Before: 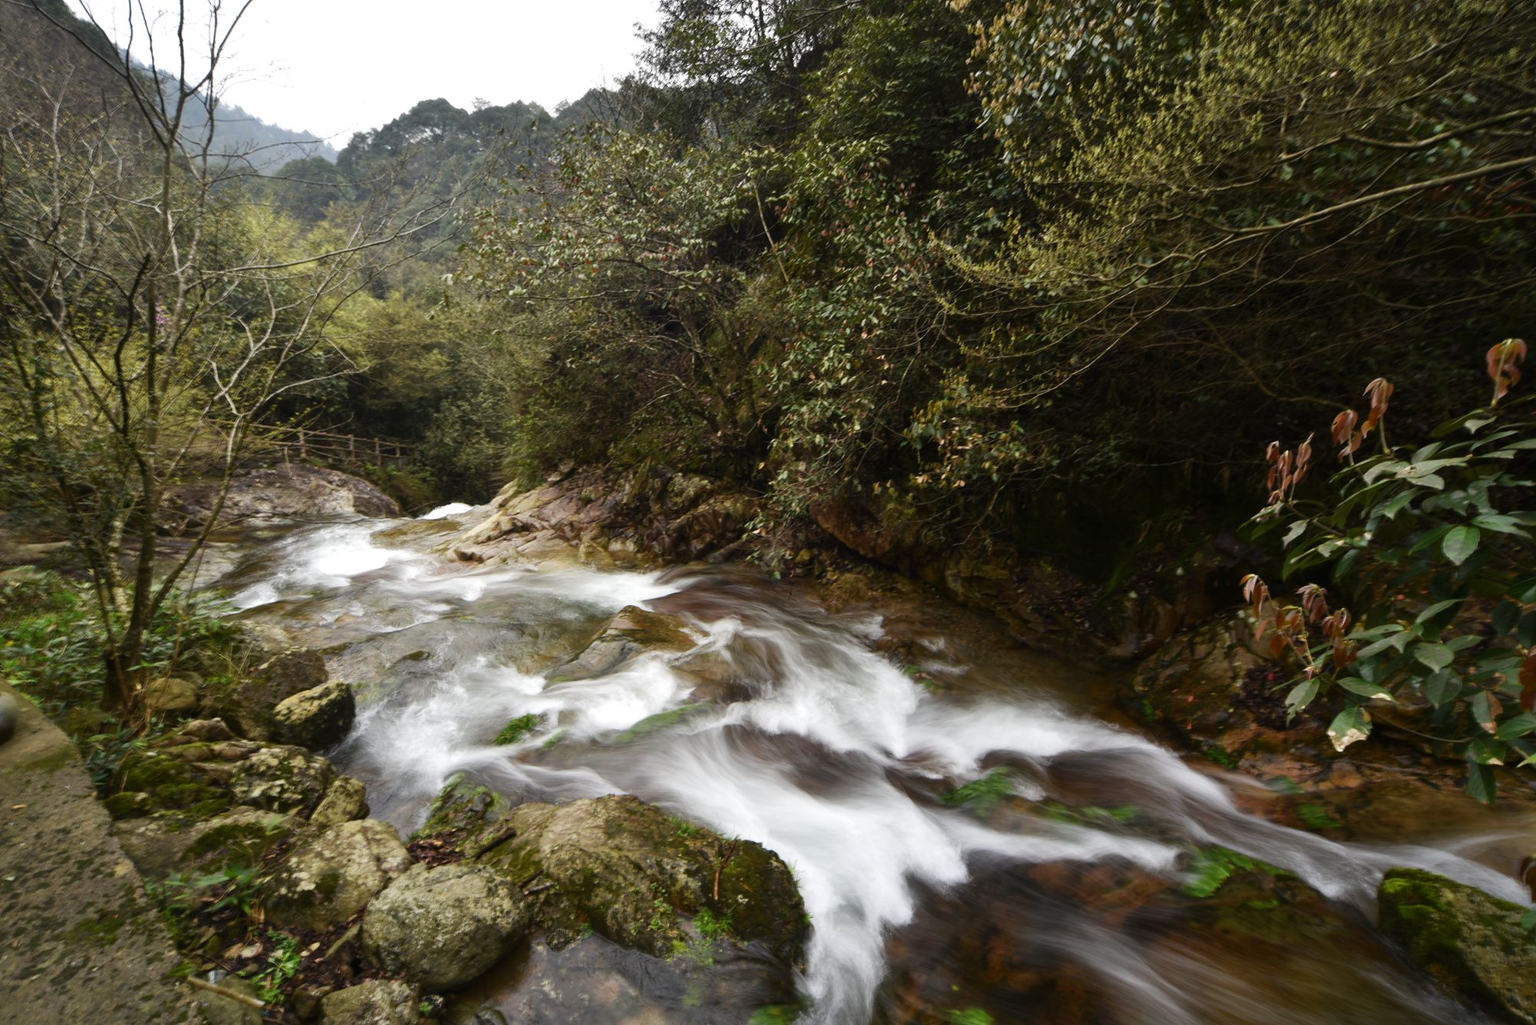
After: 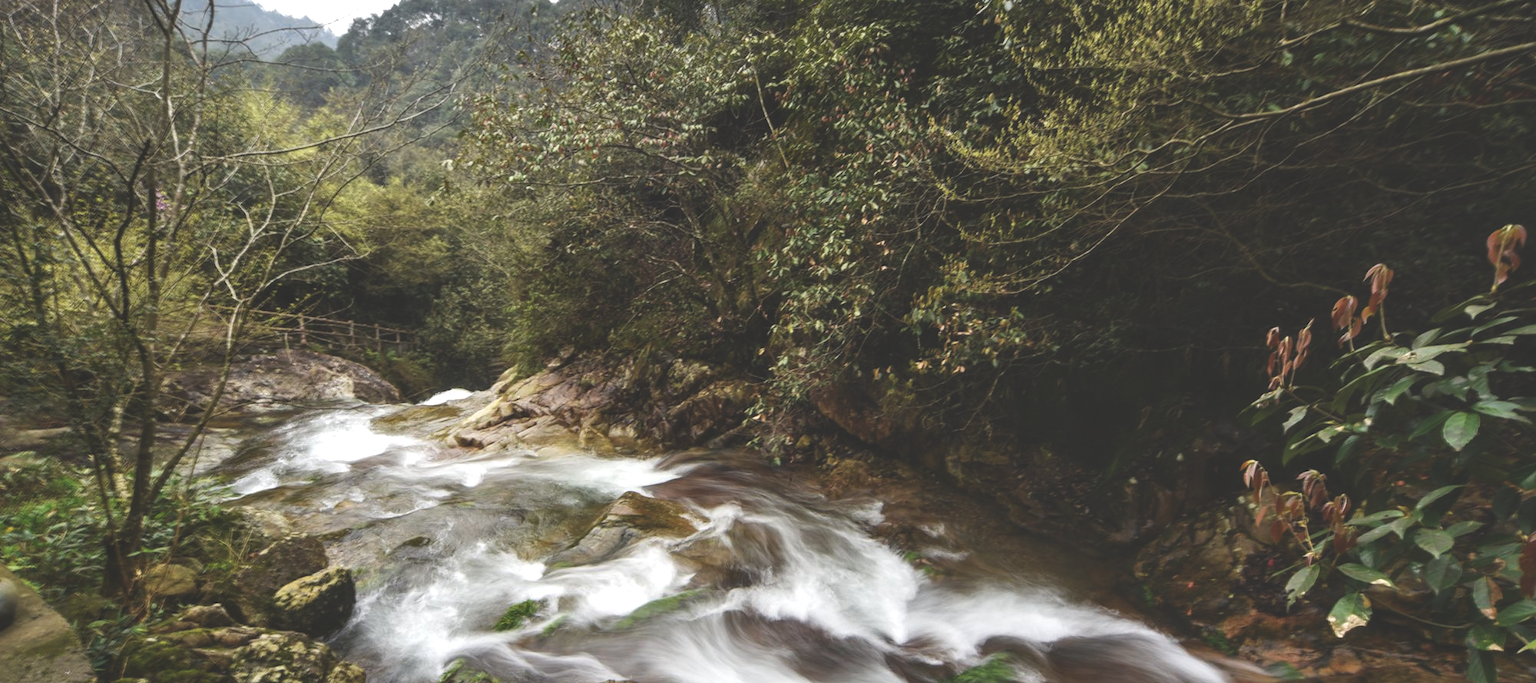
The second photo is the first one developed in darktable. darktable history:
exposure: black level correction -0.032, compensate exposure bias true, compensate highlight preservation false
local contrast: detail 130%
color balance rgb: perceptual saturation grading › global saturation 0.948%, global vibrance 20%
crop: top 11.165%, bottom 22.096%
